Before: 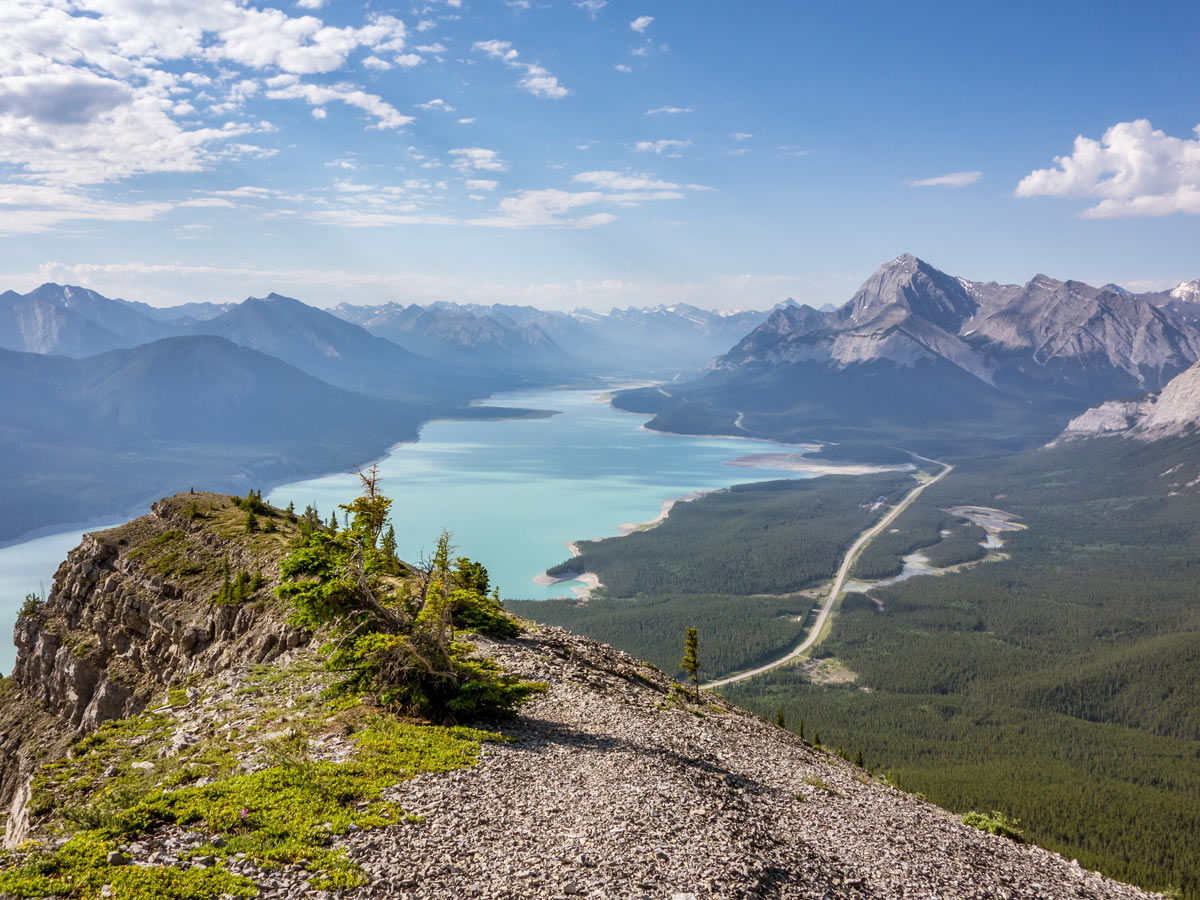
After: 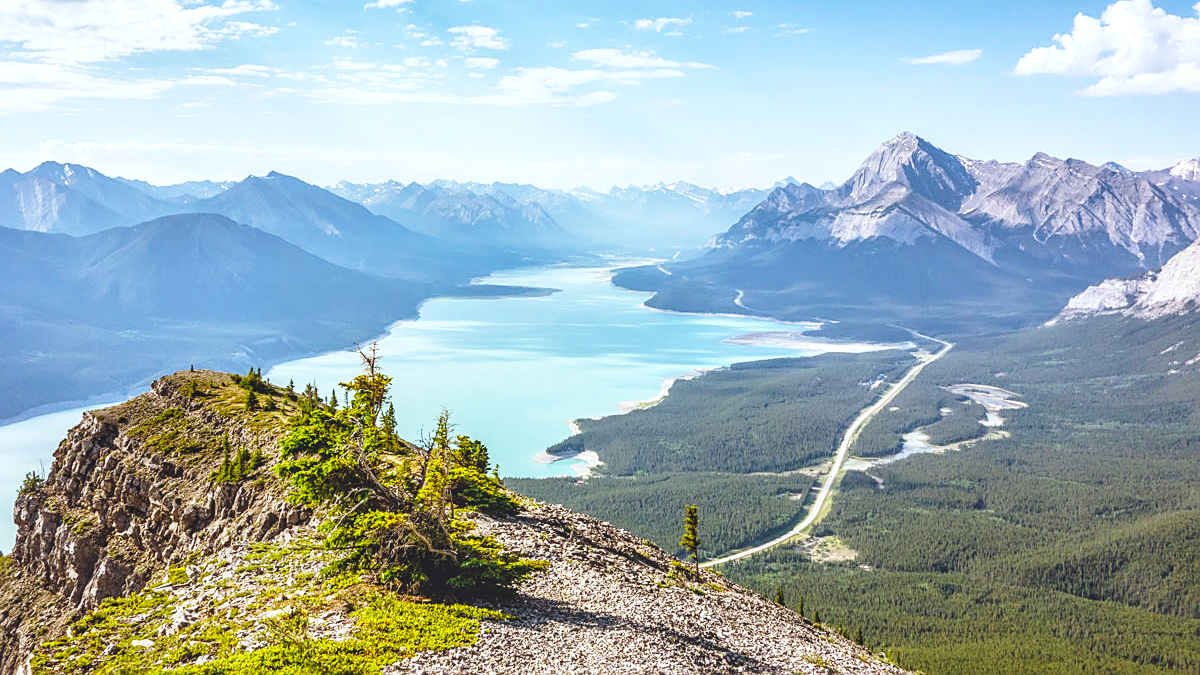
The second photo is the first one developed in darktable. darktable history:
crop: top 13.647%, bottom 11.267%
exposure: black level correction -0.021, exposure -0.035 EV, compensate exposure bias true, compensate highlight preservation false
base curve: curves: ch0 [(0, 0) (0.028, 0.03) (0.121, 0.232) (0.46, 0.748) (0.859, 0.968) (1, 1)], preserve colors none
color balance rgb: shadows lift › luminance -9.794%, global offset › chroma 0.058%, global offset › hue 253.17°, perceptual saturation grading › global saturation 30.285%, global vibrance 11.594%, contrast 4.938%
local contrast: on, module defaults
tone equalizer: on, module defaults
sharpen: on, module defaults
color correction: highlights a* -2.8, highlights b* -2.24, shadows a* 2.13, shadows b* 2.68
